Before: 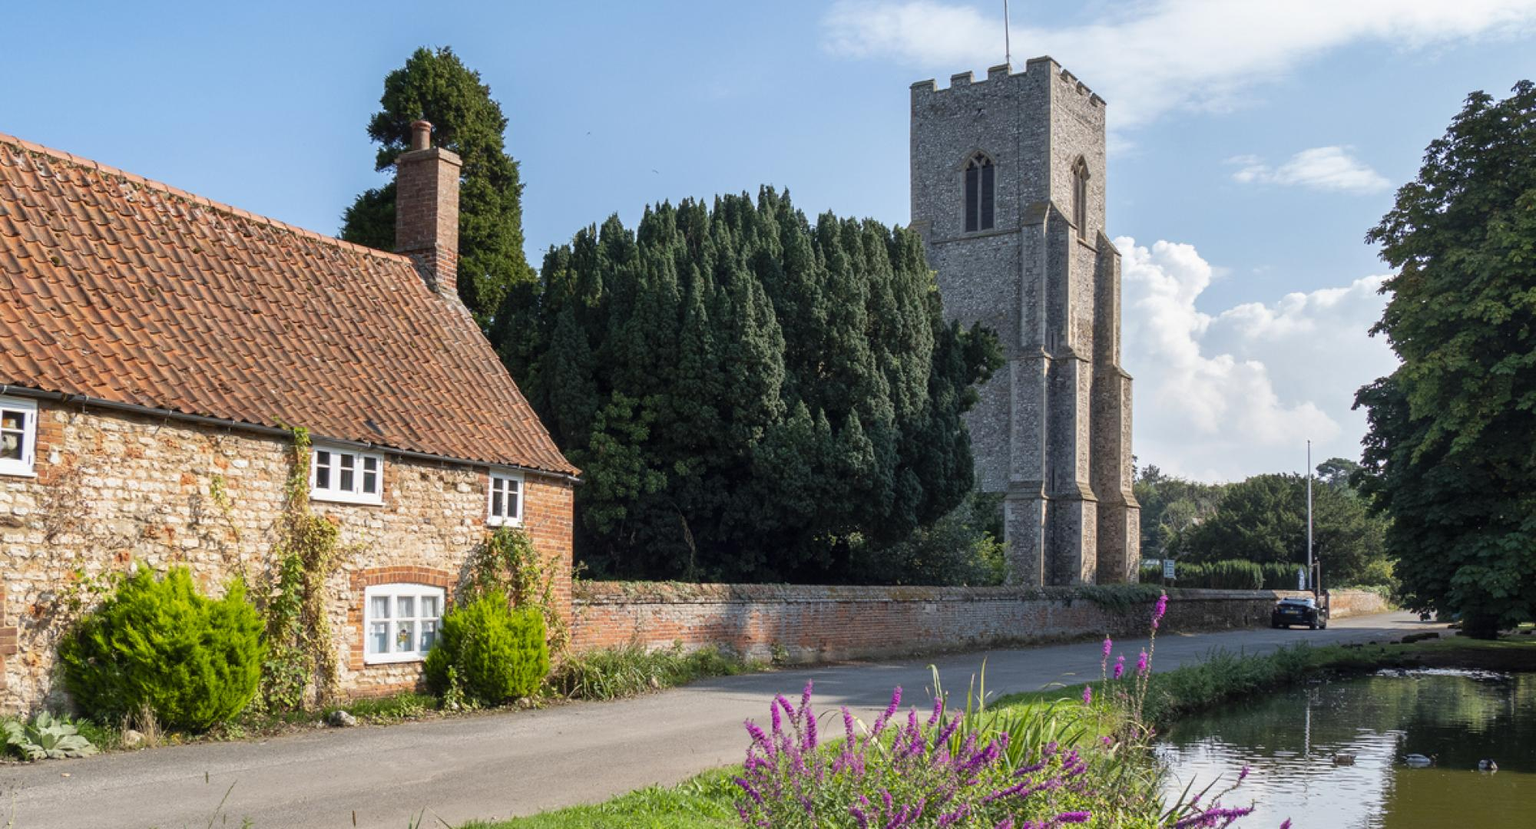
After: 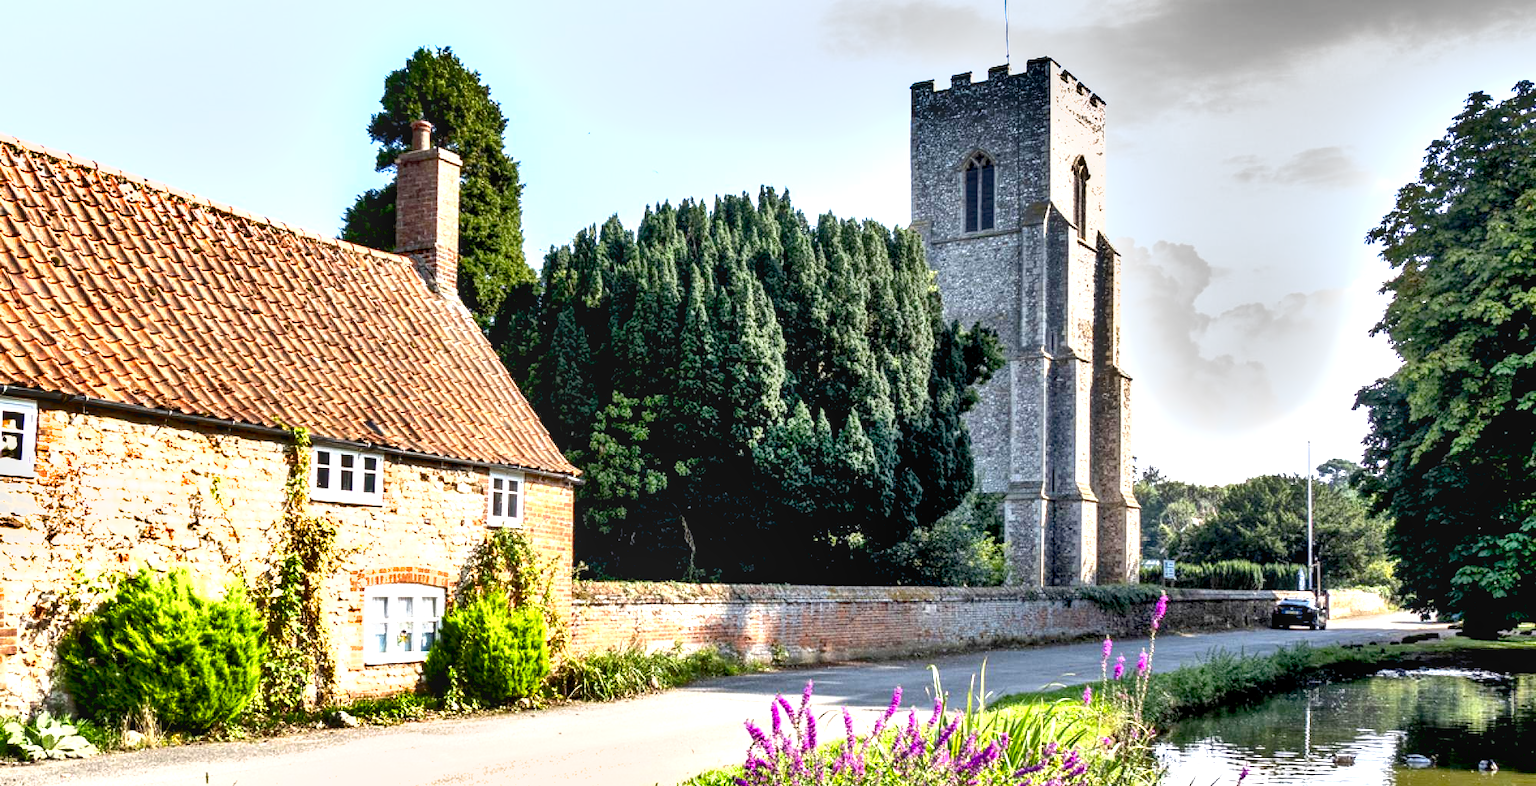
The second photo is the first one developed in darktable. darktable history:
exposure: black level correction 0.012, exposure 0.695 EV, compensate highlight preservation false
crop and rotate: top 0.005%, bottom 5.096%
shadows and highlights: shadows 52.83, soften with gaussian
local contrast: on, module defaults
levels: levels [0, 0.394, 0.787]
